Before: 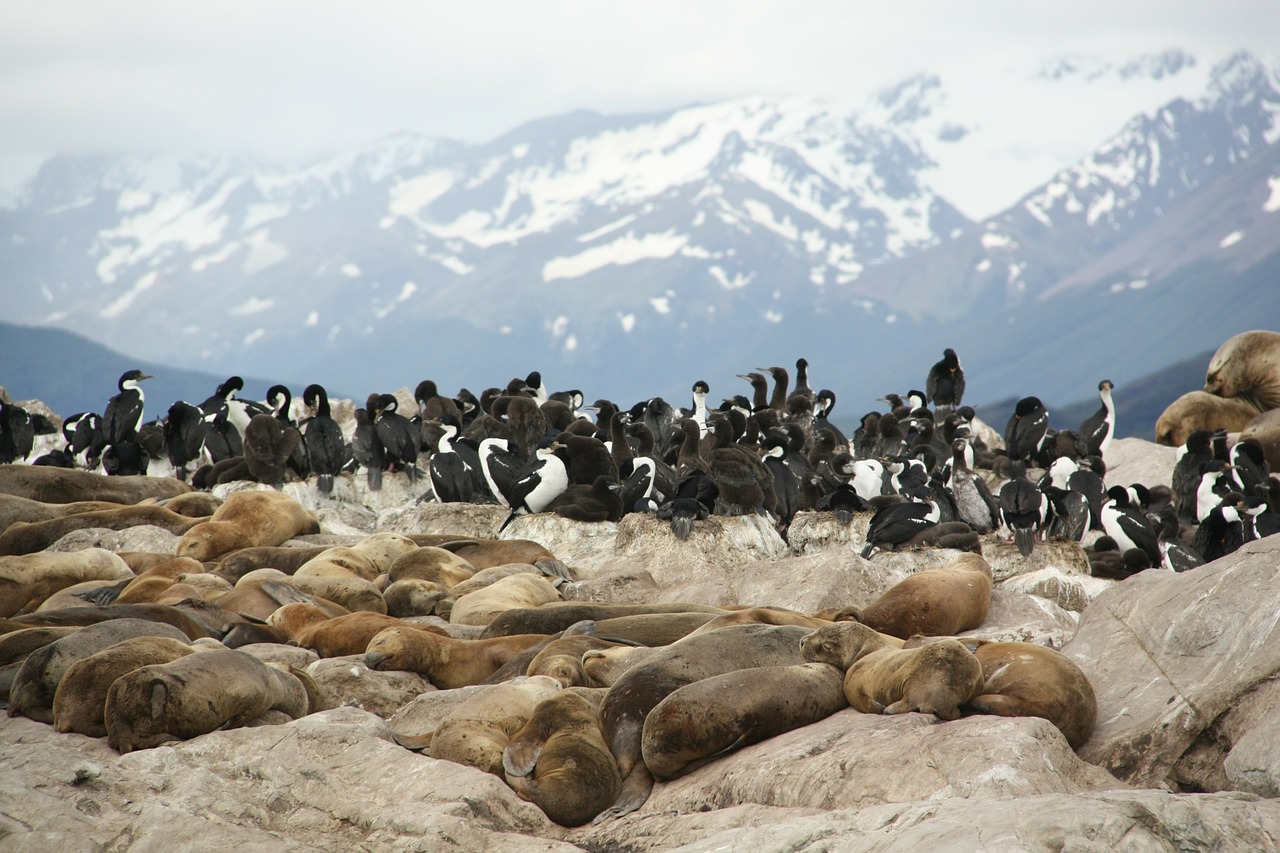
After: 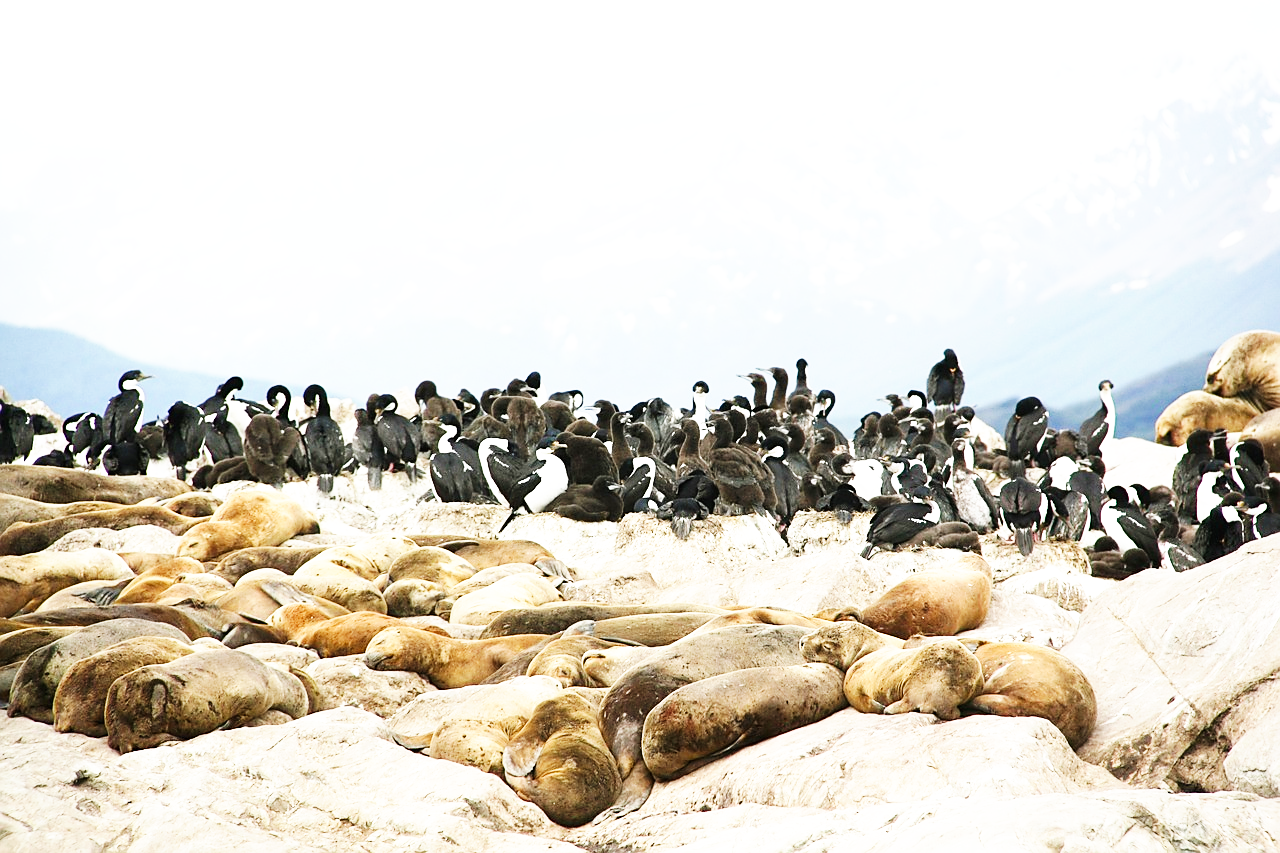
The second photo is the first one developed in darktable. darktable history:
exposure: exposure 0.6 EV, compensate highlight preservation false
base curve: curves: ch0 [(0, 0) (0.007, 0.004) (0.027, 0.03) (0.046, 0.07) (0.207, 0.54) (0.442, 0.872) (0.673, 0.972) (1, 1)], preserve colors none
sharpen: radius 1.864, amount 0.411, threshold 1.398
